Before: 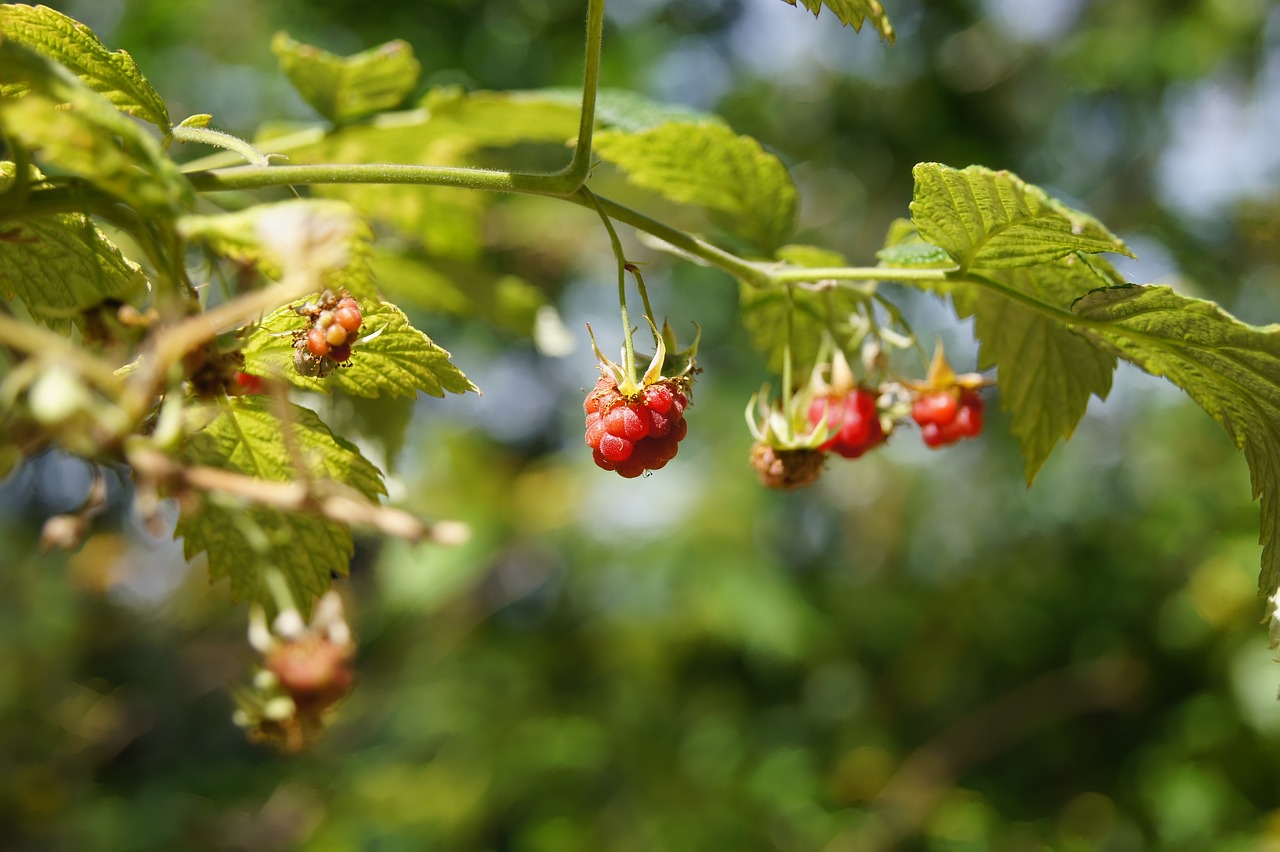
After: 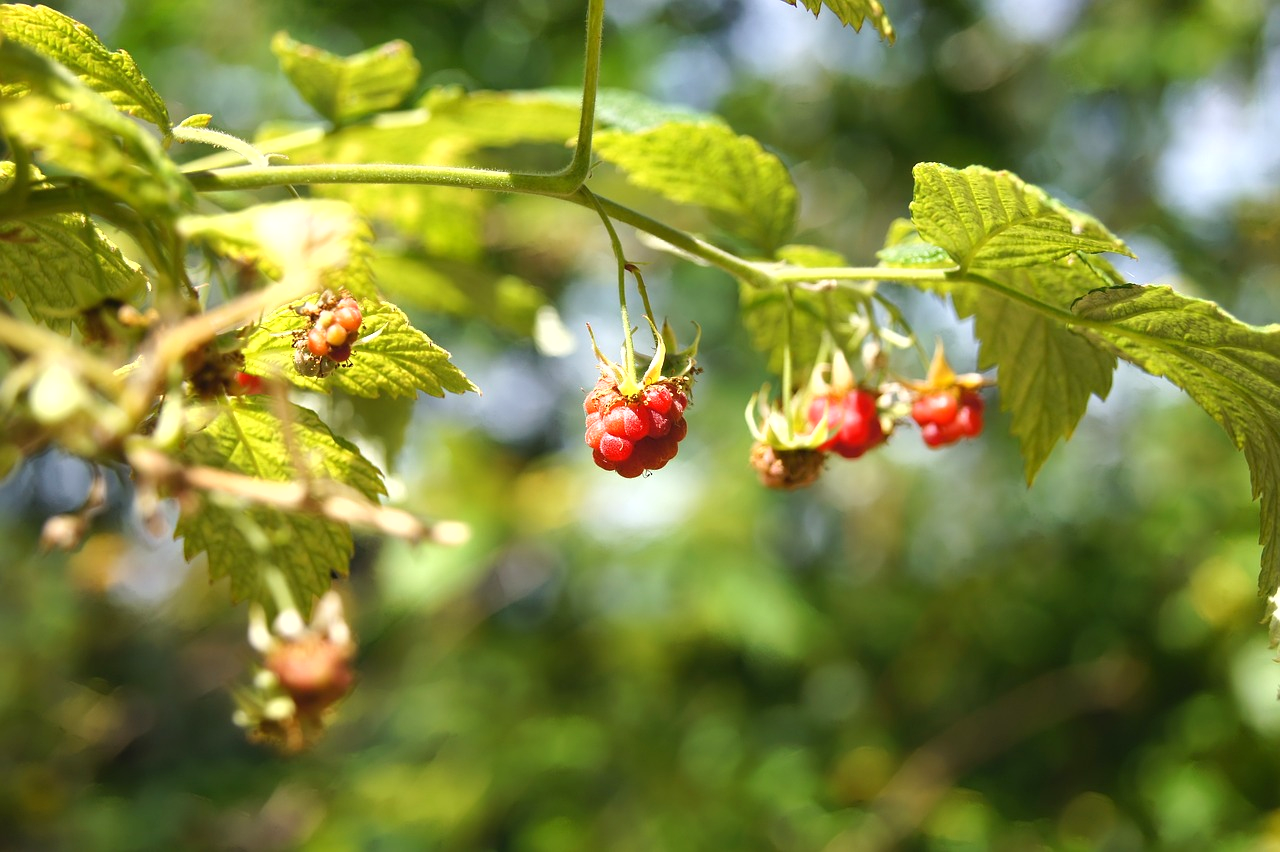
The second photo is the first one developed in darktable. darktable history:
fill light: on, module defaults
exposure: exposure 0.6 EV, compensate highlight preservation false
